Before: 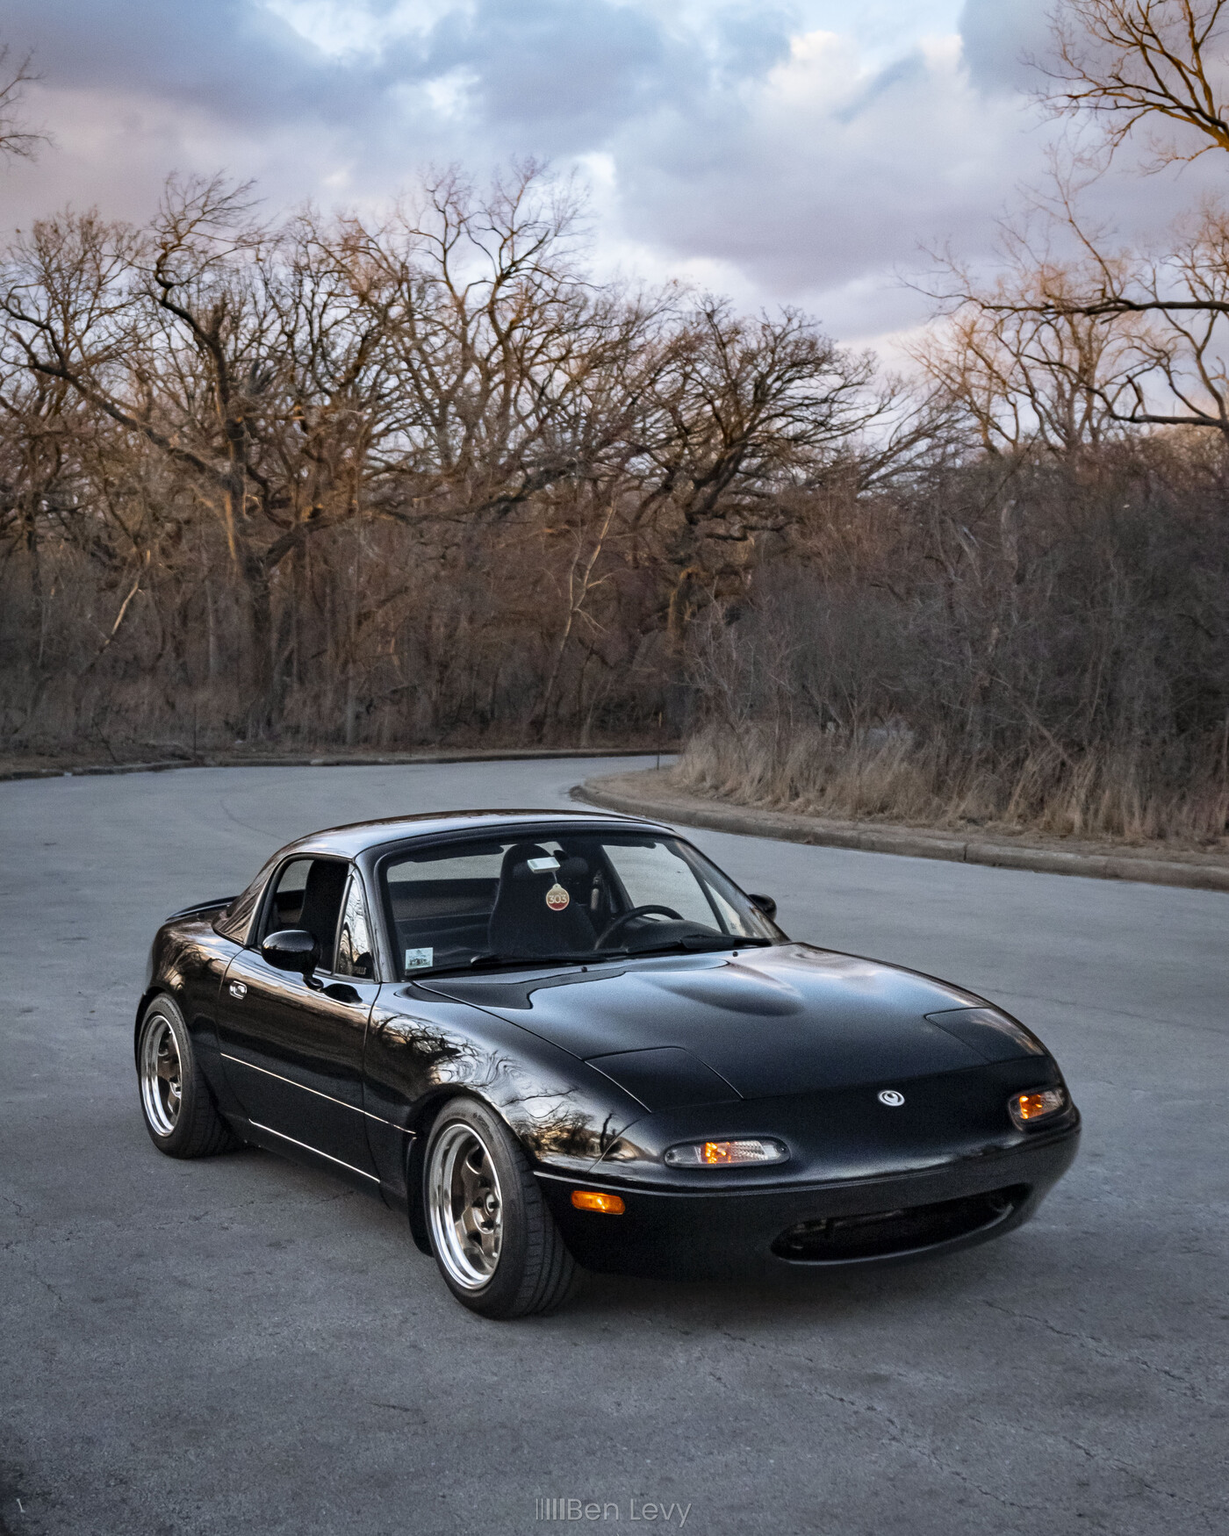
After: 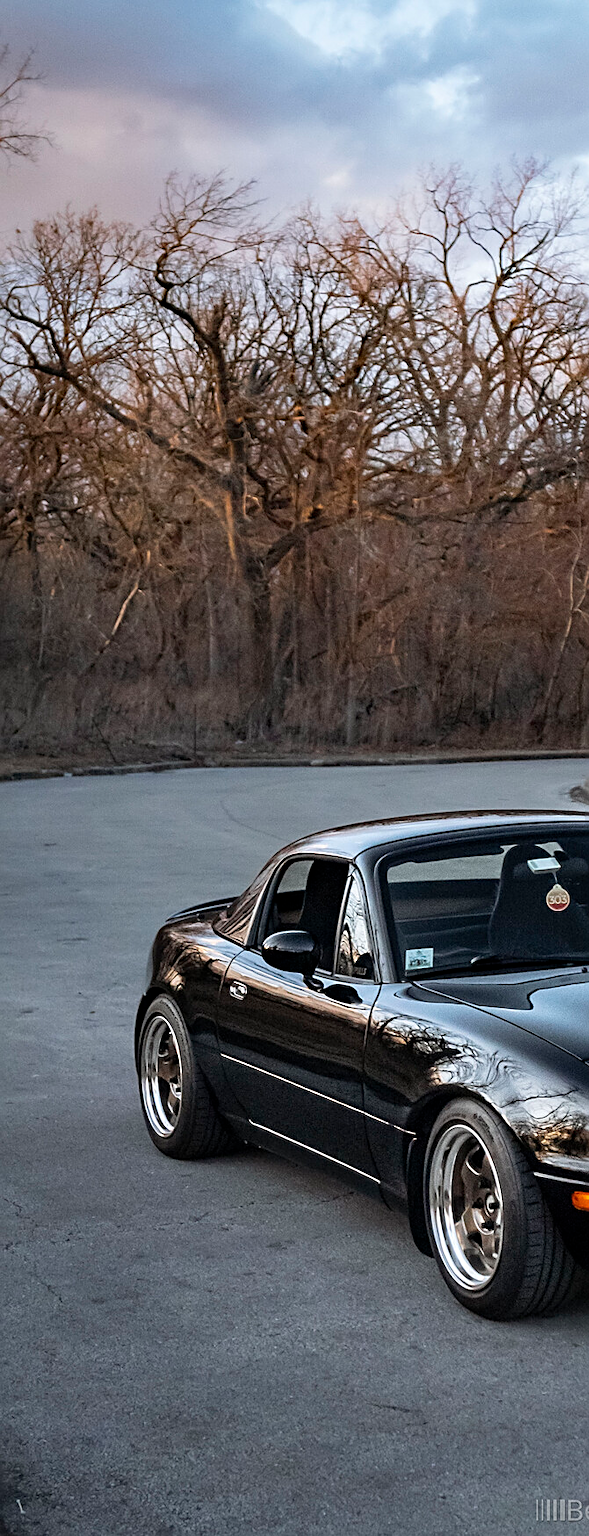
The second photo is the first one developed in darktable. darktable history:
sharpen: on, module defaults
crop and rotate: left 0.004%, top 0%, right 52.053%
